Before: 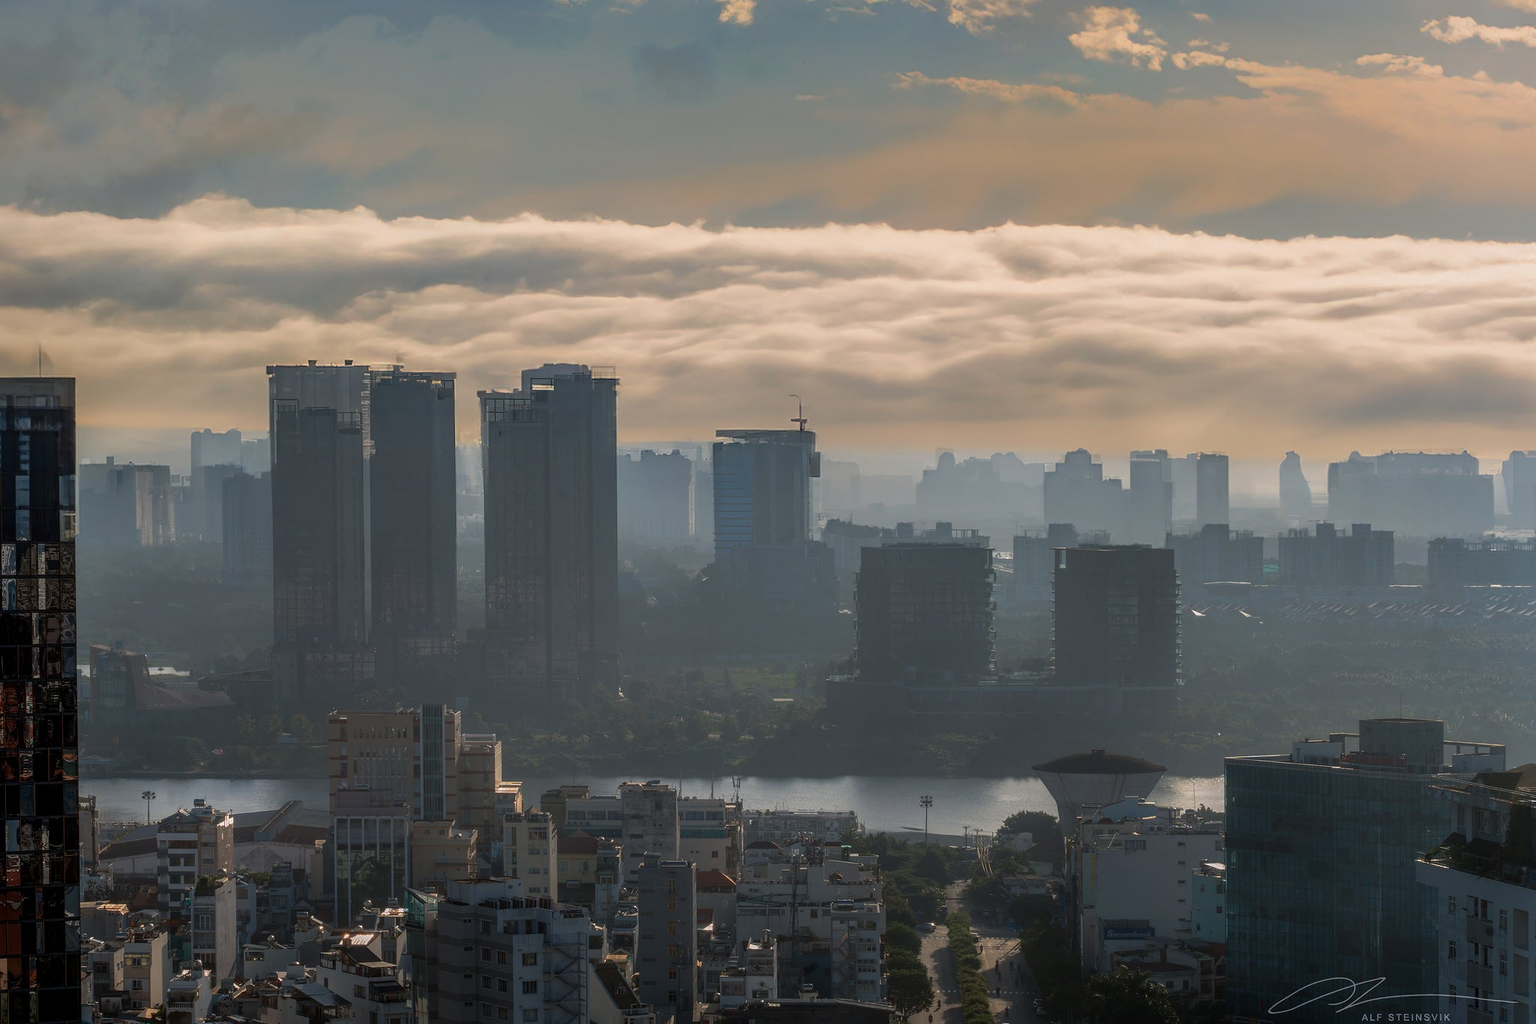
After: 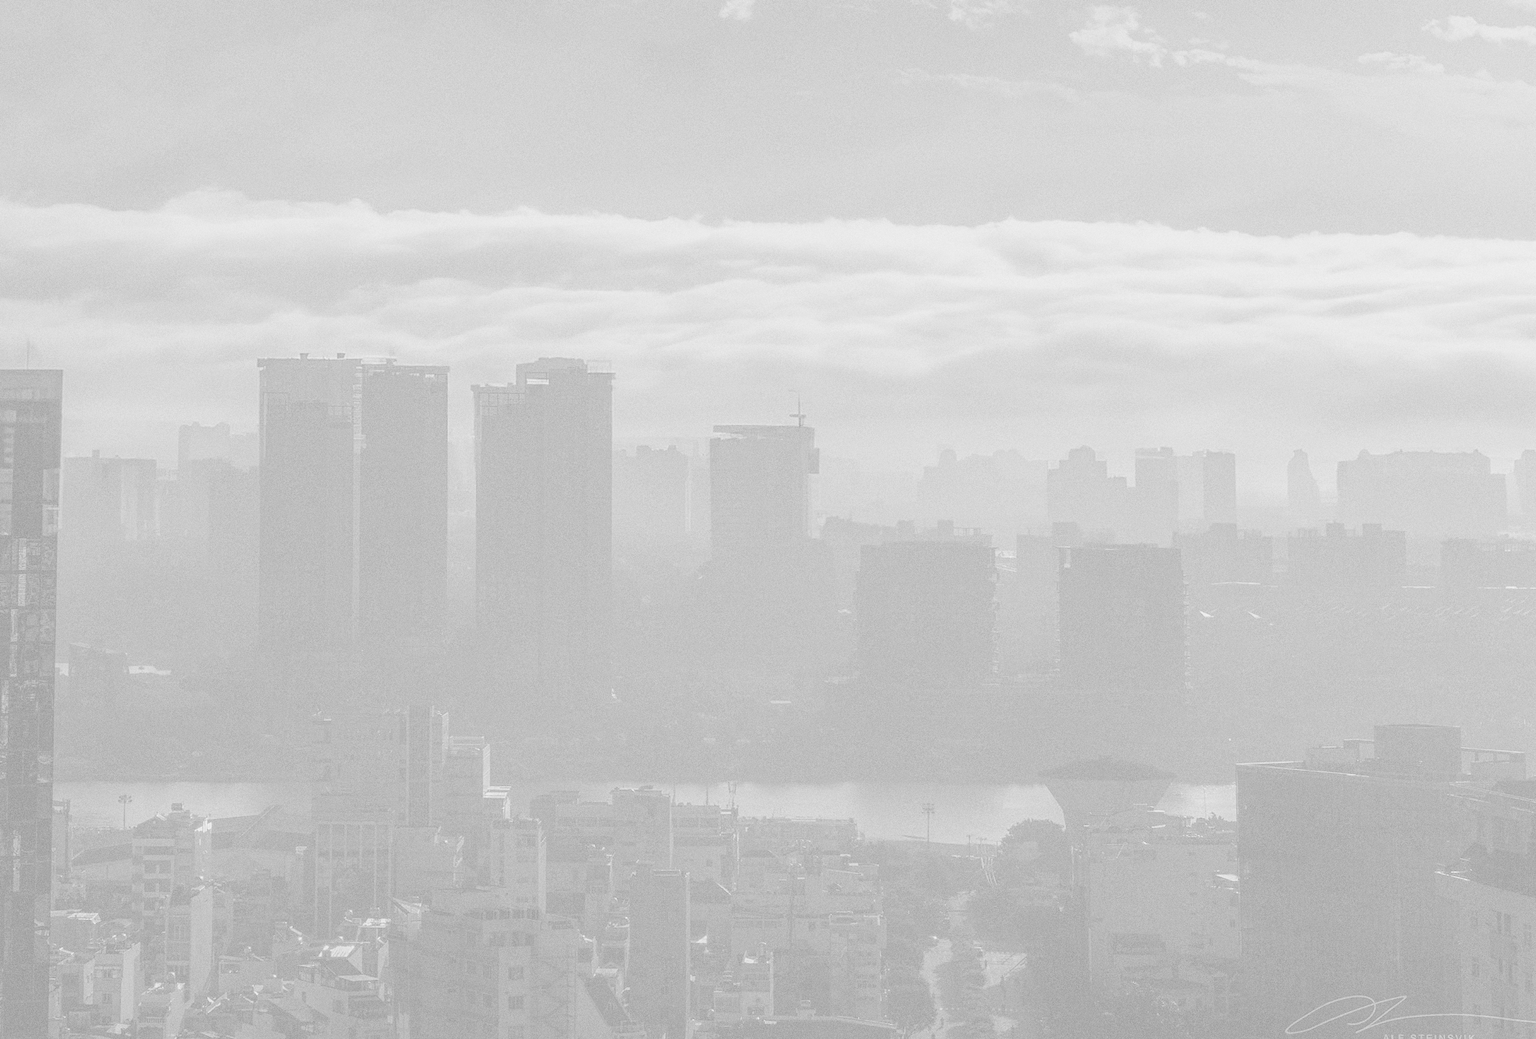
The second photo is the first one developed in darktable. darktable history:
monochrome: on, module defaults
grain: coarseness 0.09 ISO
exposure: compensate exposure bias true, compensate highlight preservation false
colorize: hue 331.2°, saturation 75%, source mix 30.28%, lightness 70.52%, version 1
contrast equalizer: y [[0.439, 0.44, 0.442, 0.457, 0.493, 0.498], [0.5 ×6], [0.5 ×6], [0 ×6], [0 ×6]], mix 0.59
rotate and perspective: rotation 0.226°, lens shift (vertical) -0.042, crop left 0.023, crop right 0.982, crop top 0.006, crop bottom 0.994
